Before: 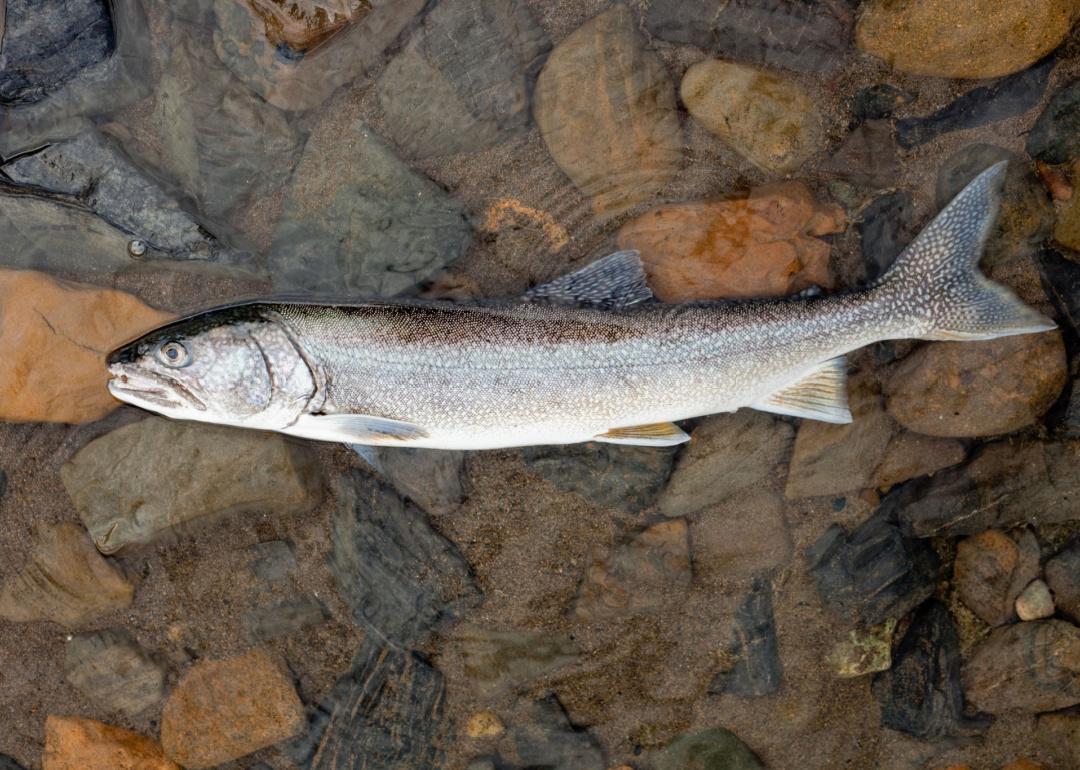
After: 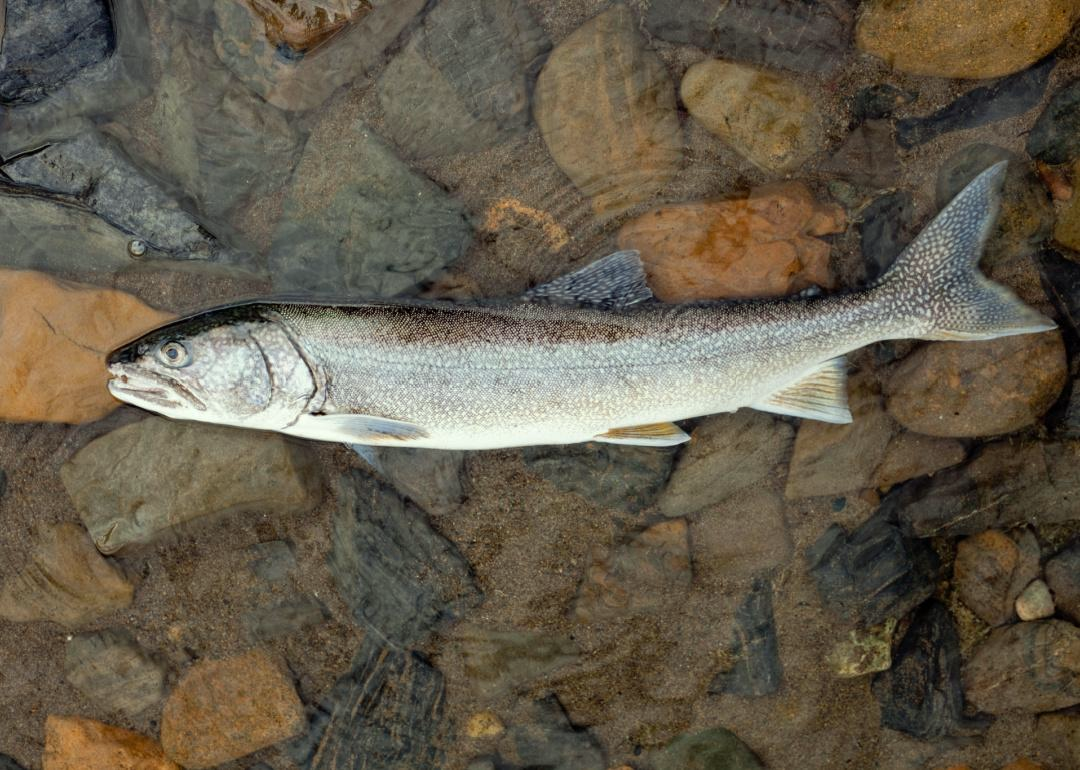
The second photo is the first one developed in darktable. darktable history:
tone equalizer: edges refinement/feathering 500, mask exposure compensation -1.57 EV, preserve details no
color correction: highlights a* -4.72, highlights b* 5.06, saturation 0.972
